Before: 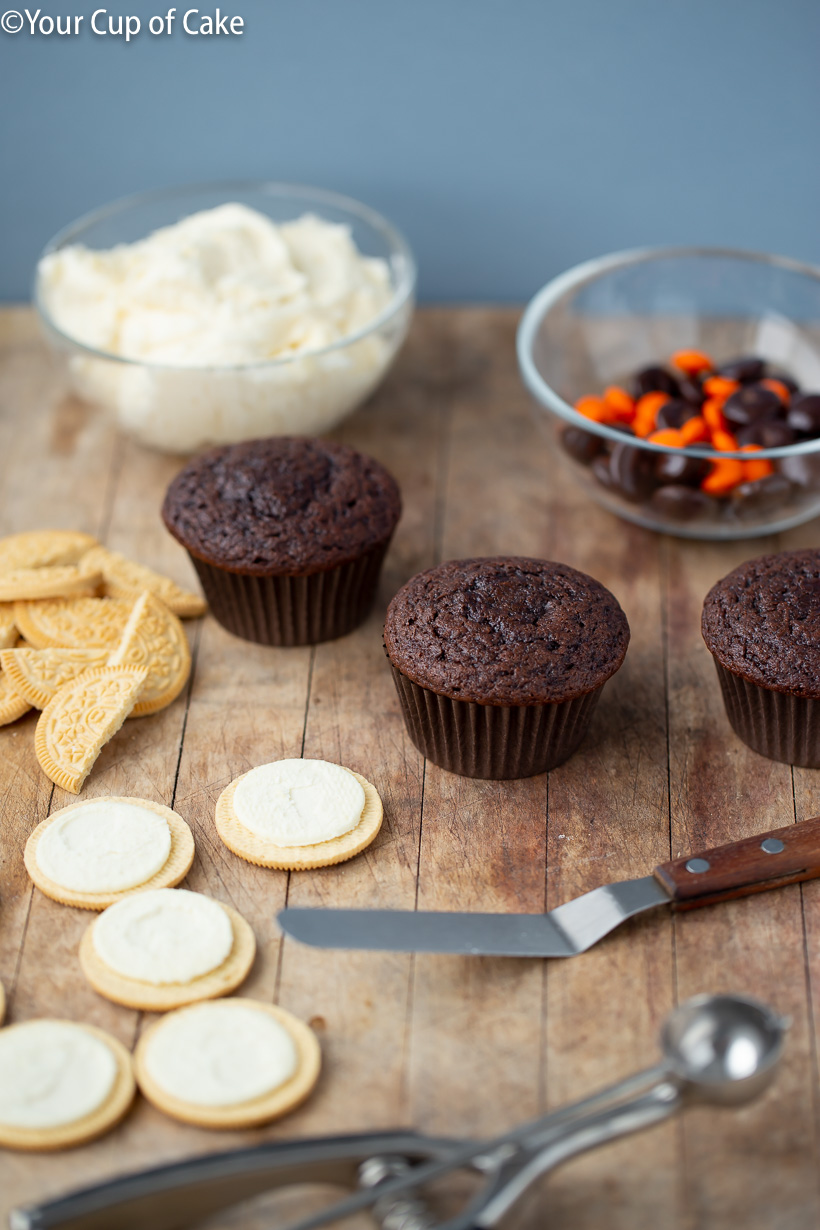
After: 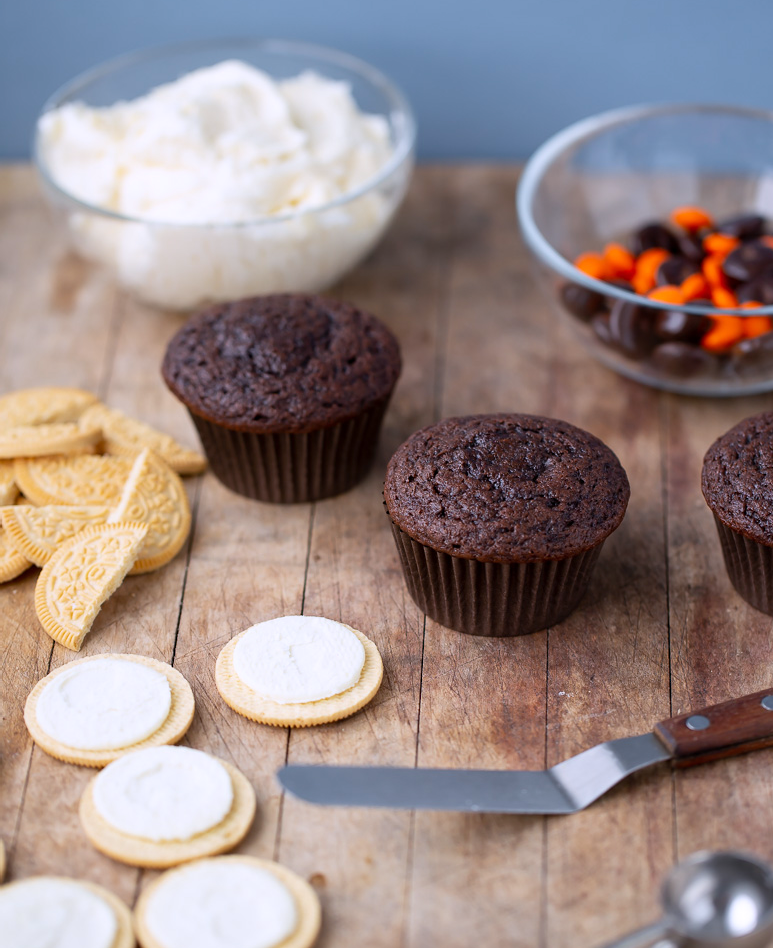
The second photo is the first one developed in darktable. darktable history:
white balance: red 1.004, blue 1.096
crop and rotate: angle 0.03°, top 11.643%, right 5.651%, bottom 11.189%
